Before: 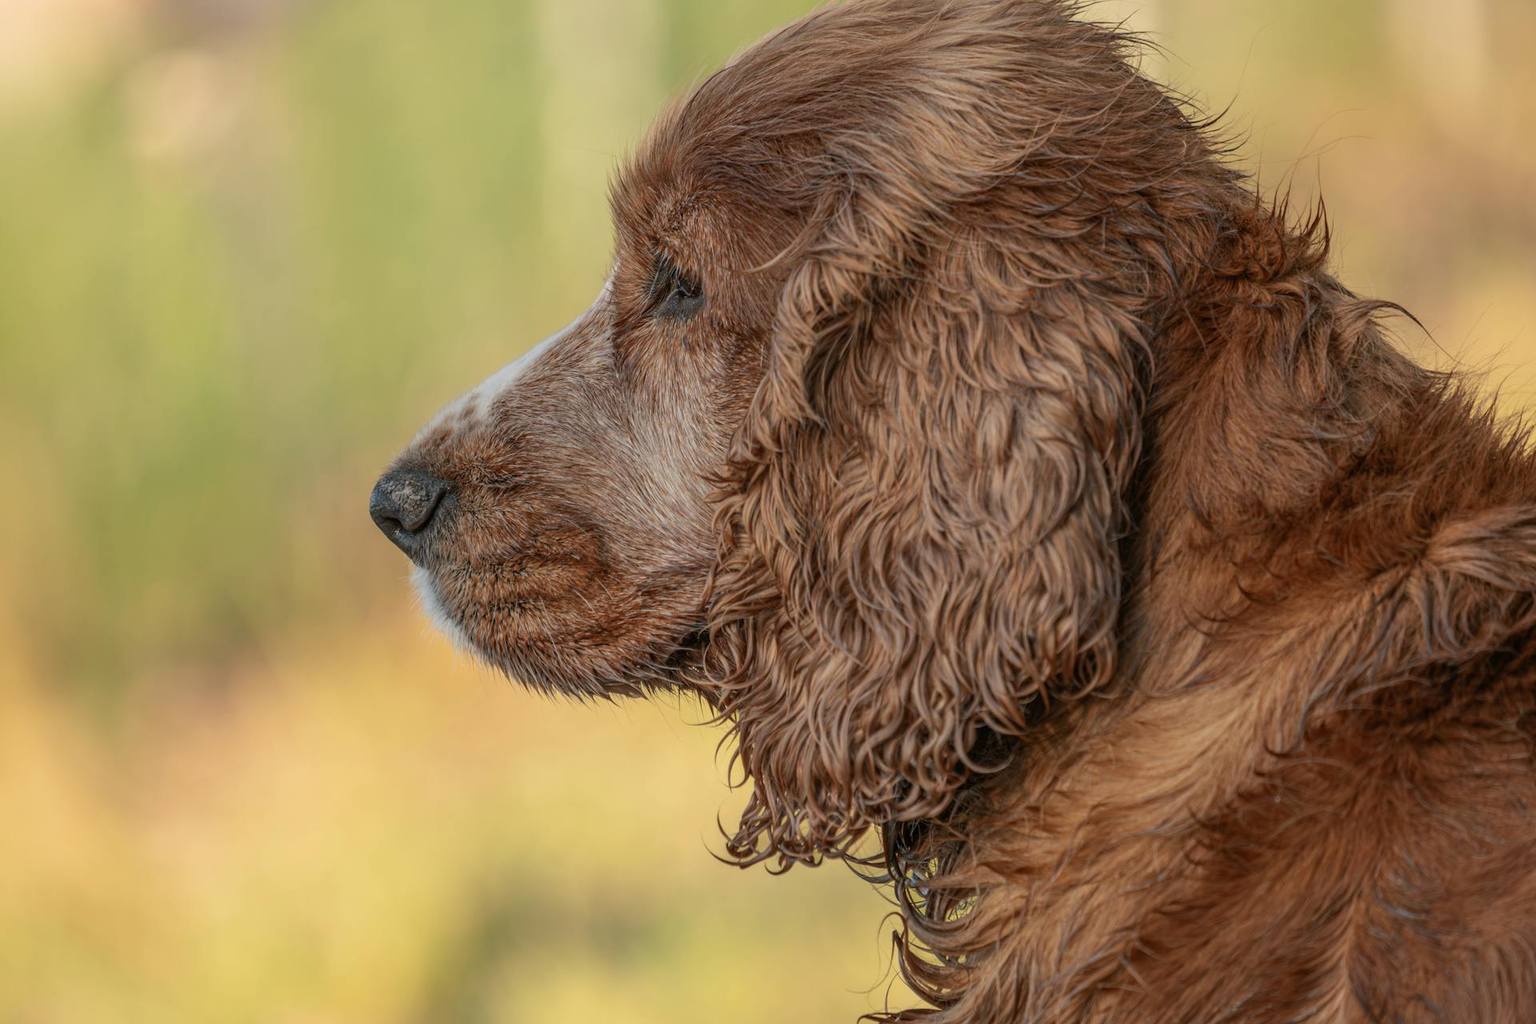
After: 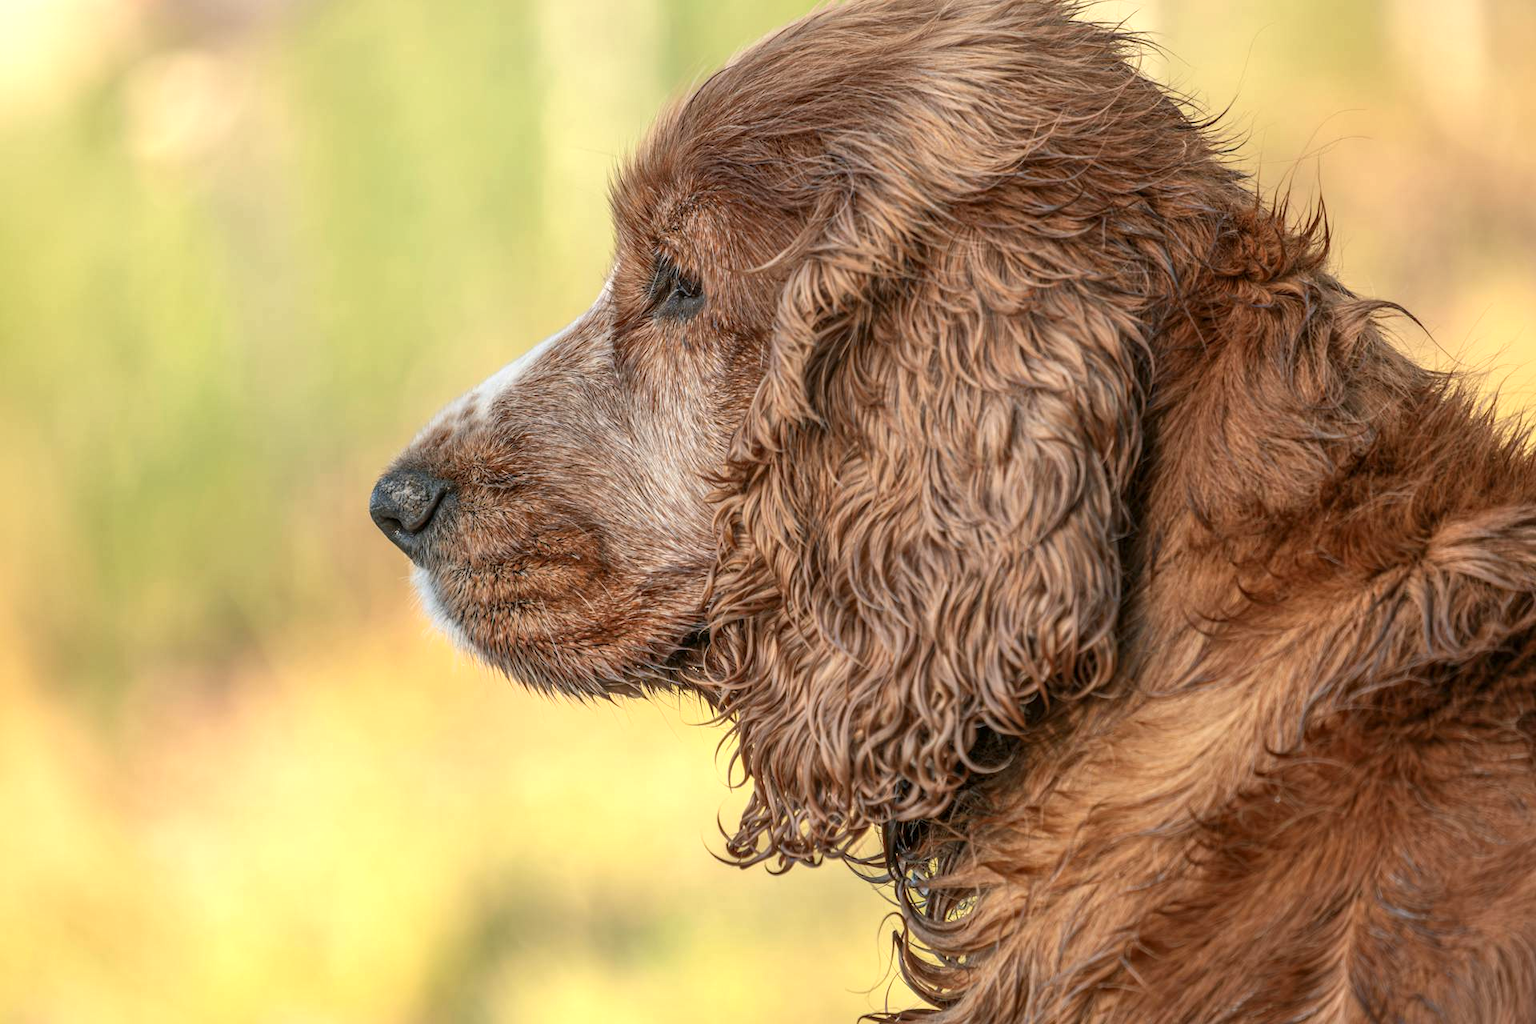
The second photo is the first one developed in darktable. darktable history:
exposure: exposure 0.651 EV, compensate exposure bias true, compensate highlight preservation false
local contrast: mode bilateral grid, contrast 20, coarseness 51, detail 120%, midtone range 0.2
